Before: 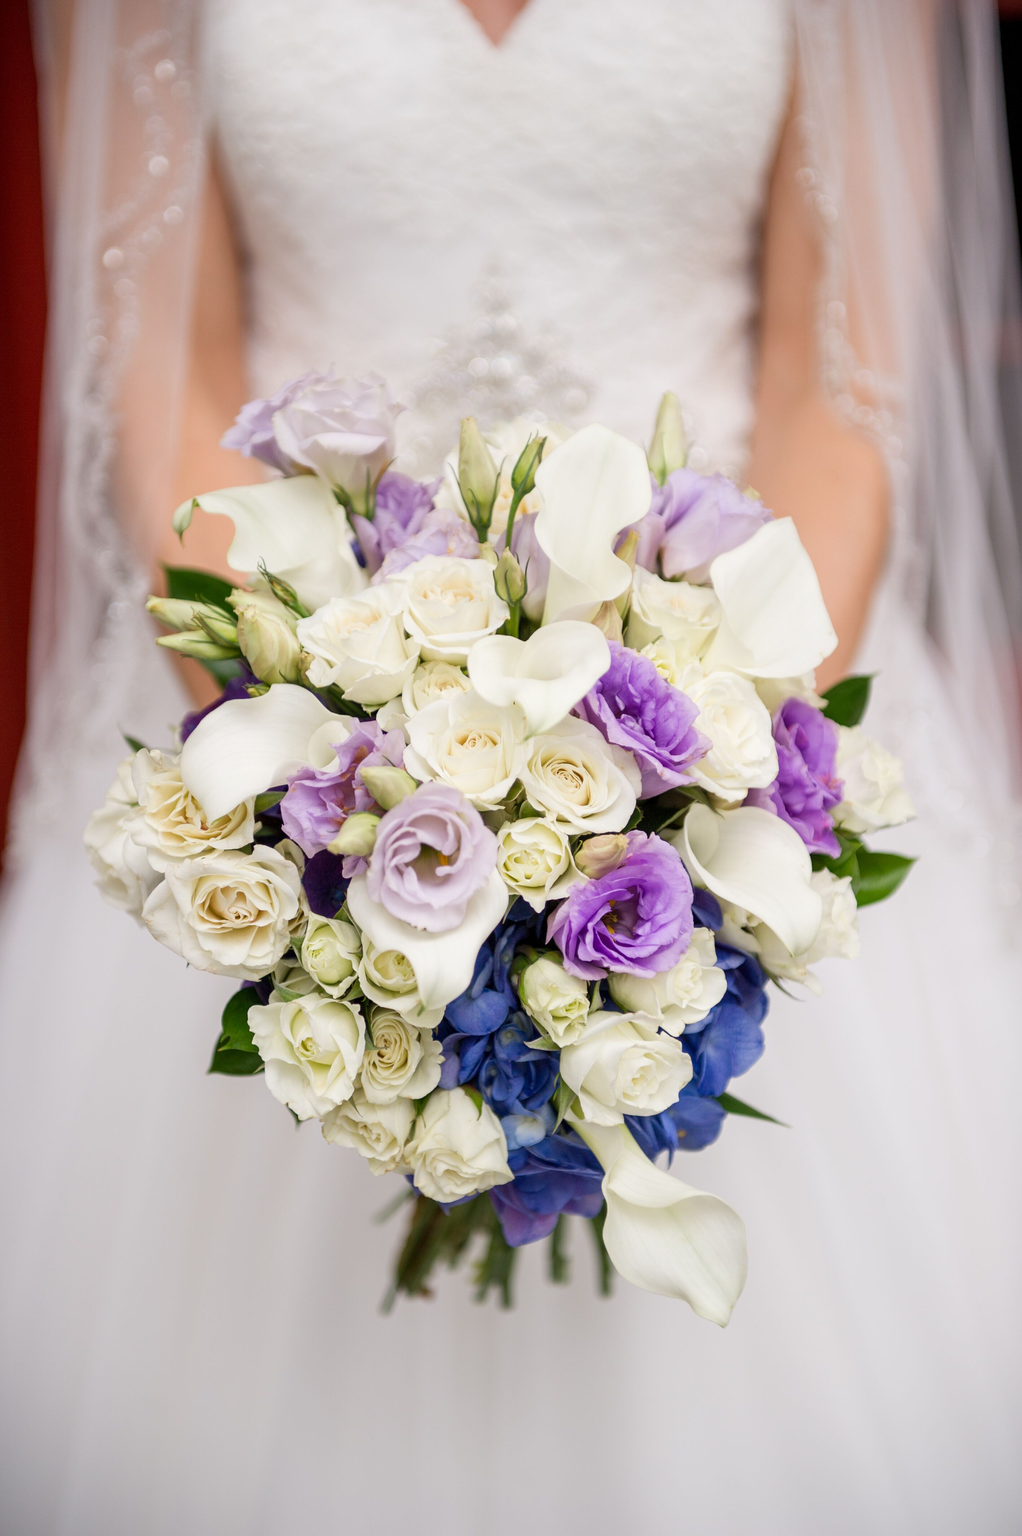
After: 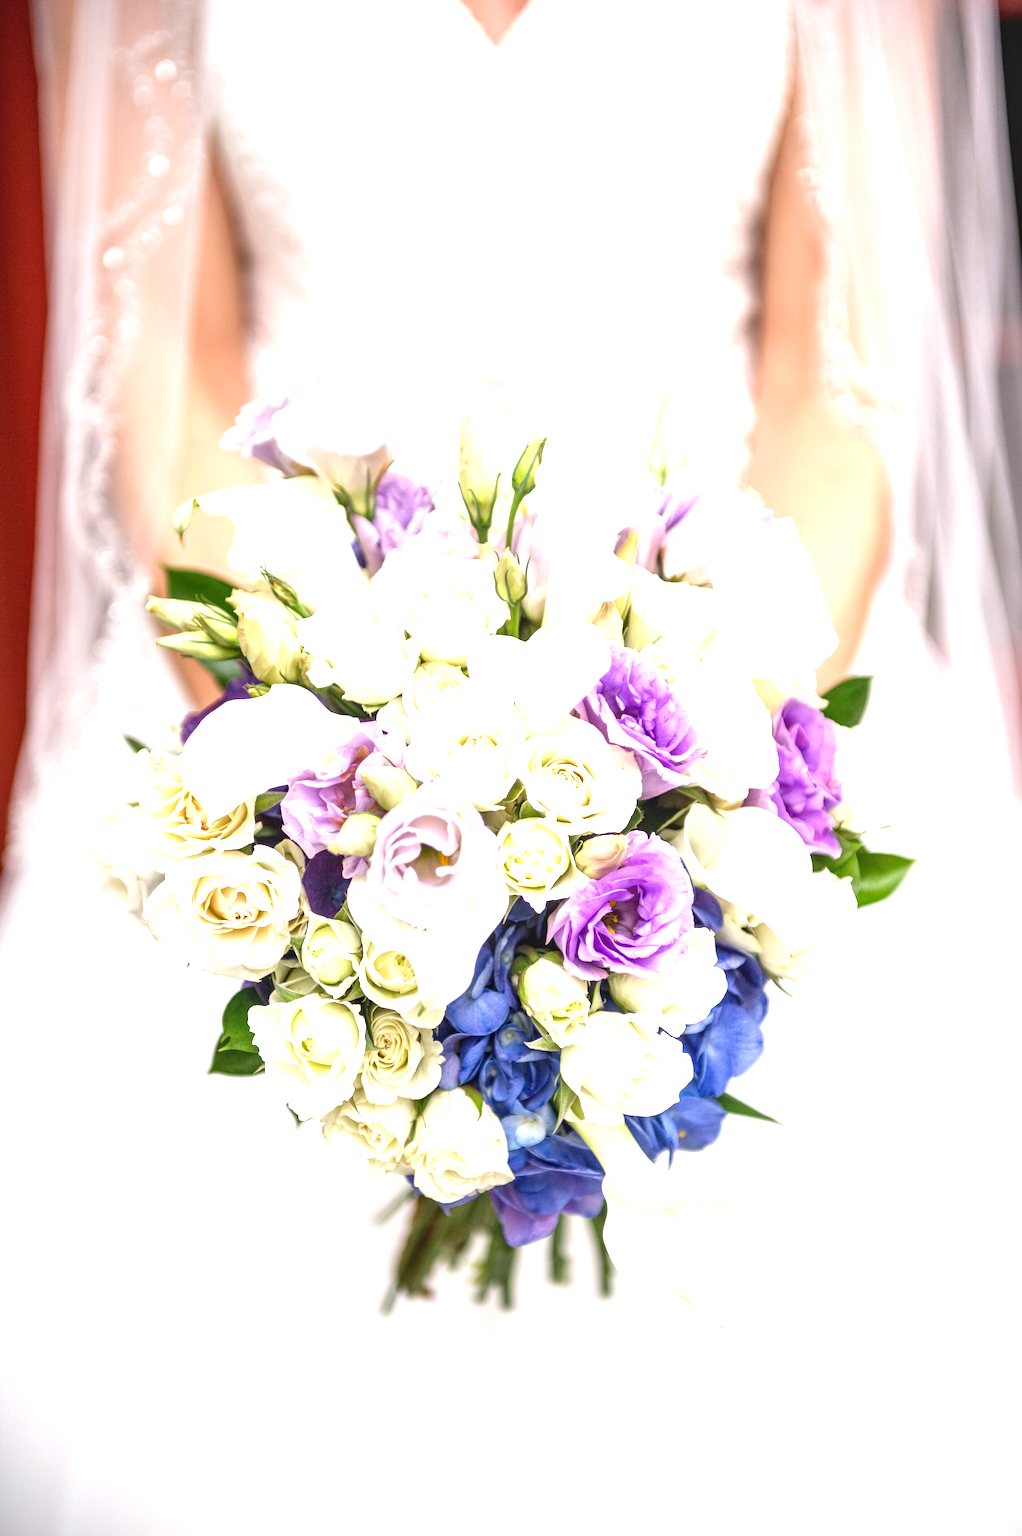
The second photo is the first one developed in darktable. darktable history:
exposure: black level correction 0, exposure 1.2 EV, compensate highlight preservation false
local contrast: on, module defaults
